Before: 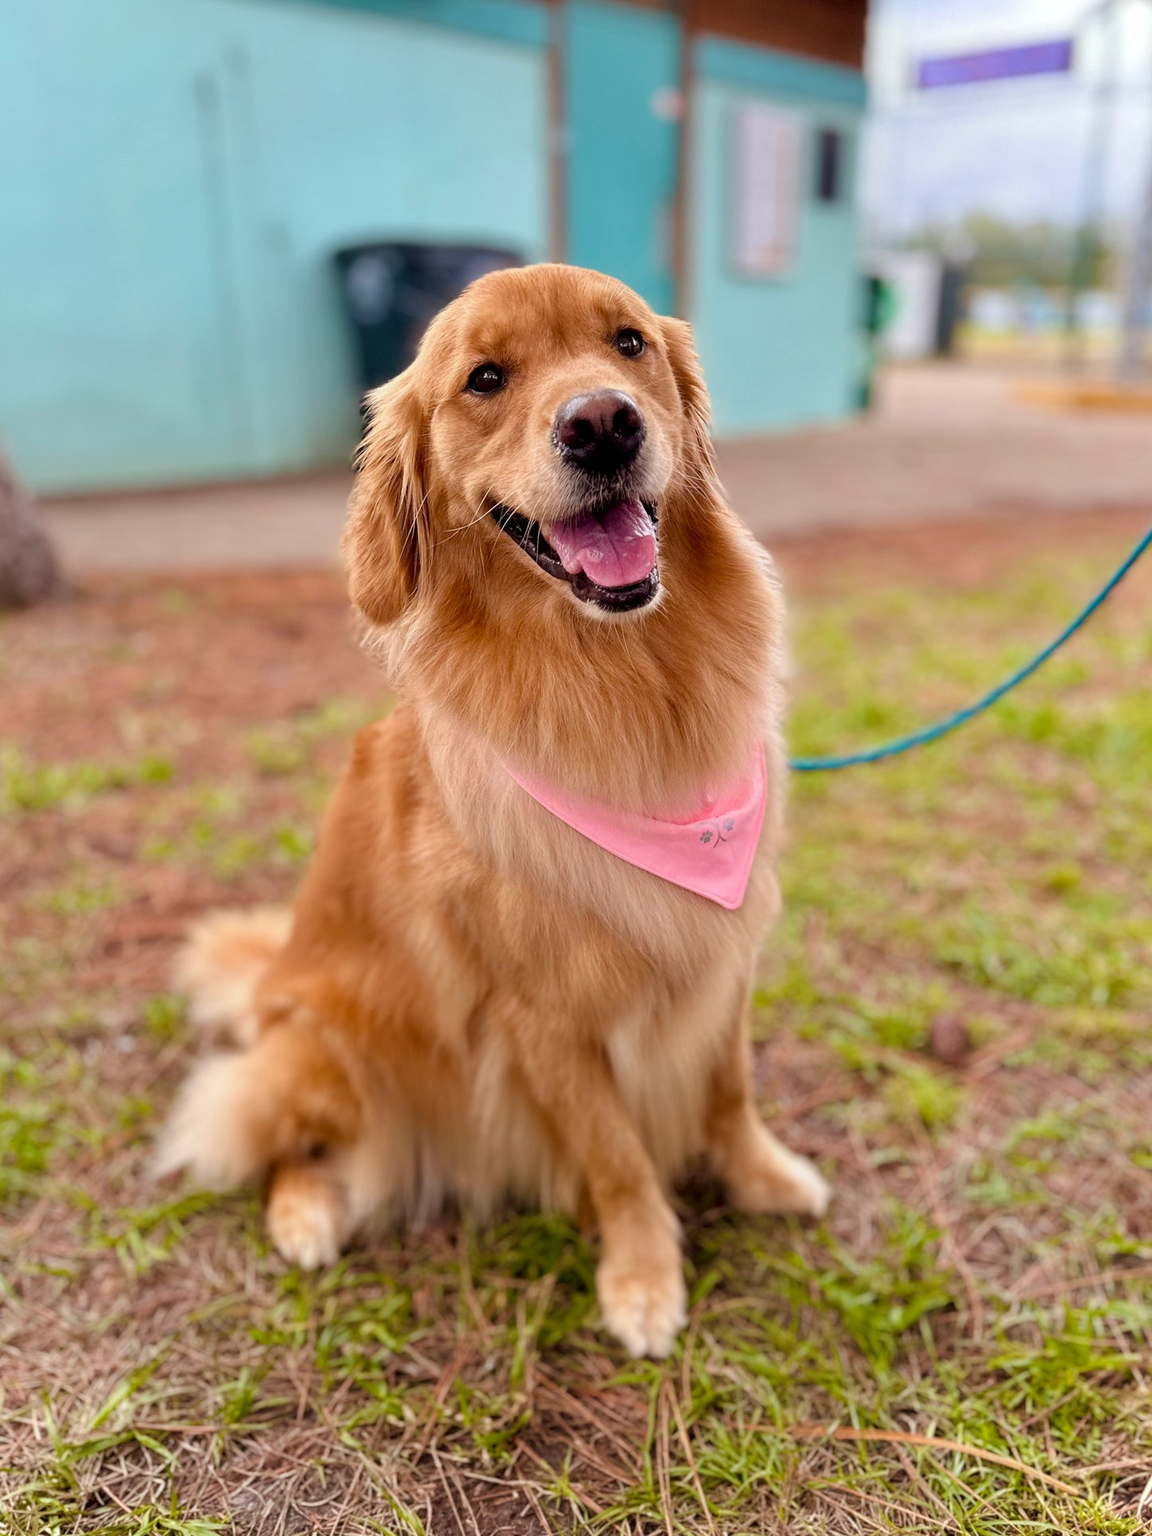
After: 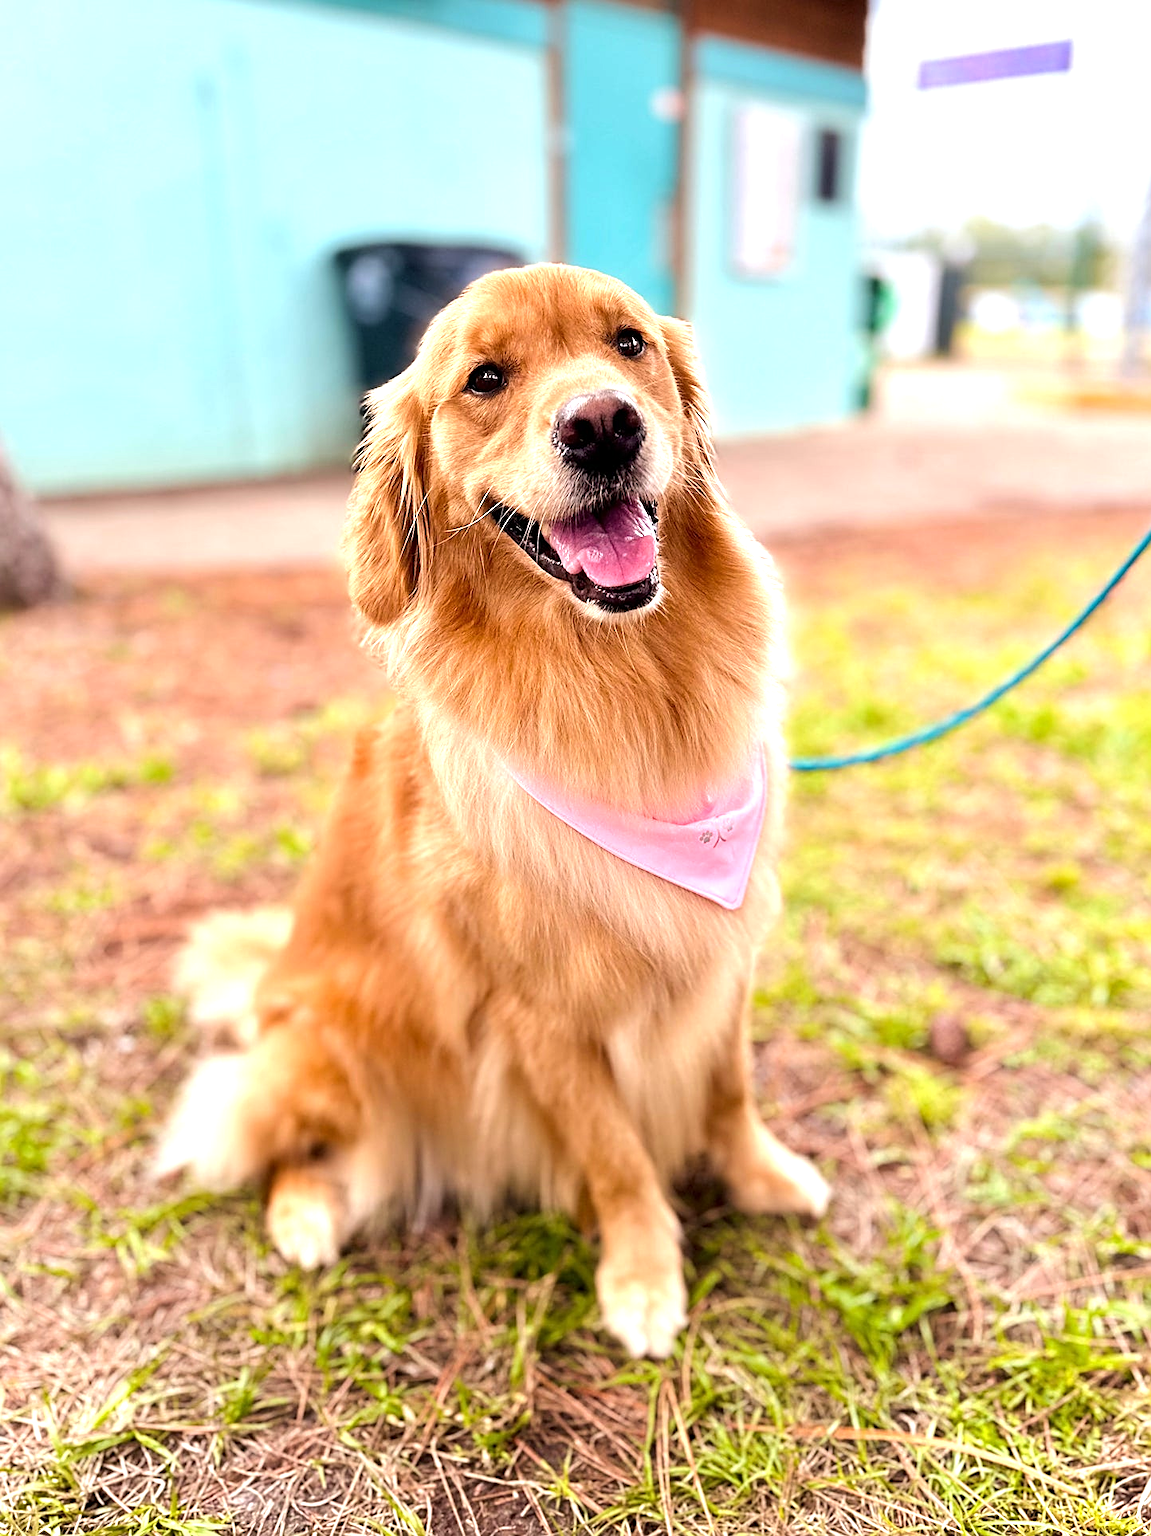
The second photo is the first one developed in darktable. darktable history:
exposure: exposure 0.7 EV, compensate highlight preservation false
tone equalizer: -8 EV -0.417 EV, -7 EV -0.389 EV, -6 EV -0.333 EV, -5 EV -0.222 EV, -3 EV 0.222 EV, -2 EV 0.333 EV, -1 EV 0.389 EV, +0 EV 0.417 EV, edges refinement/feathering 500, mask exposure compensation -1.57 EV, preserve details no
sharpen: on, module defaults
